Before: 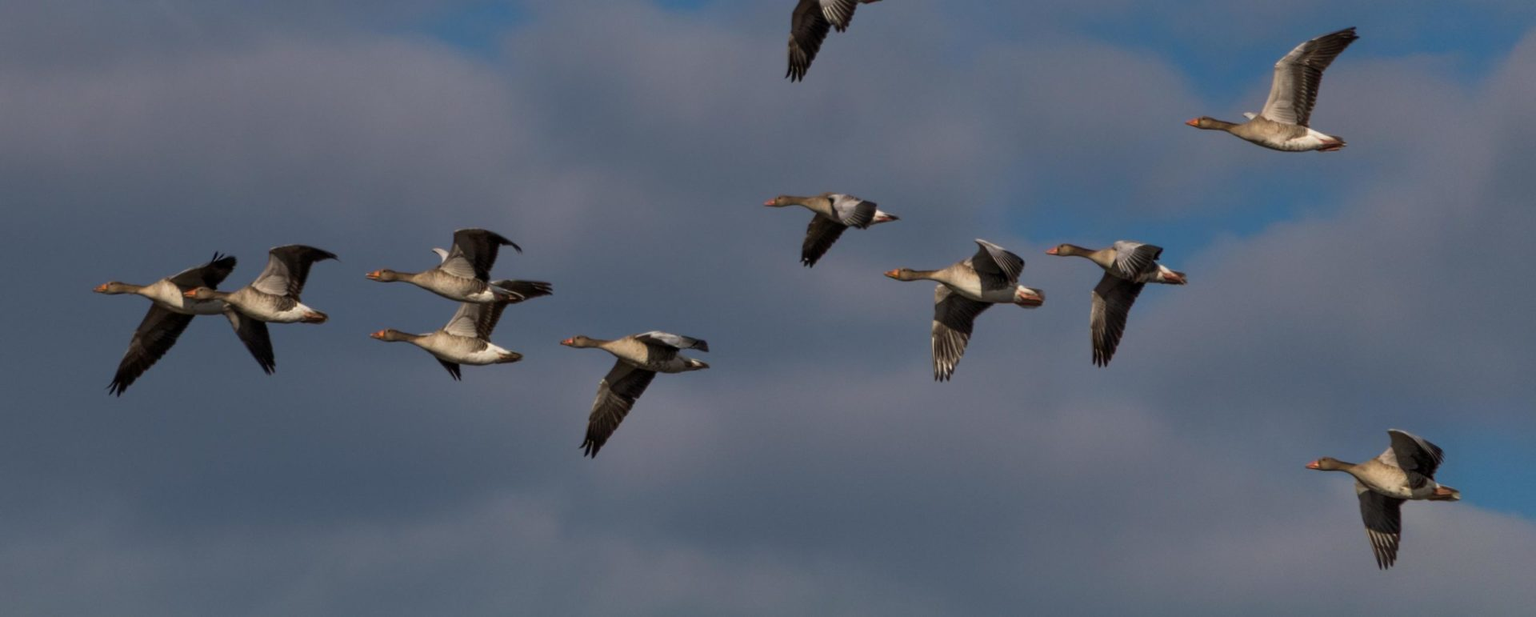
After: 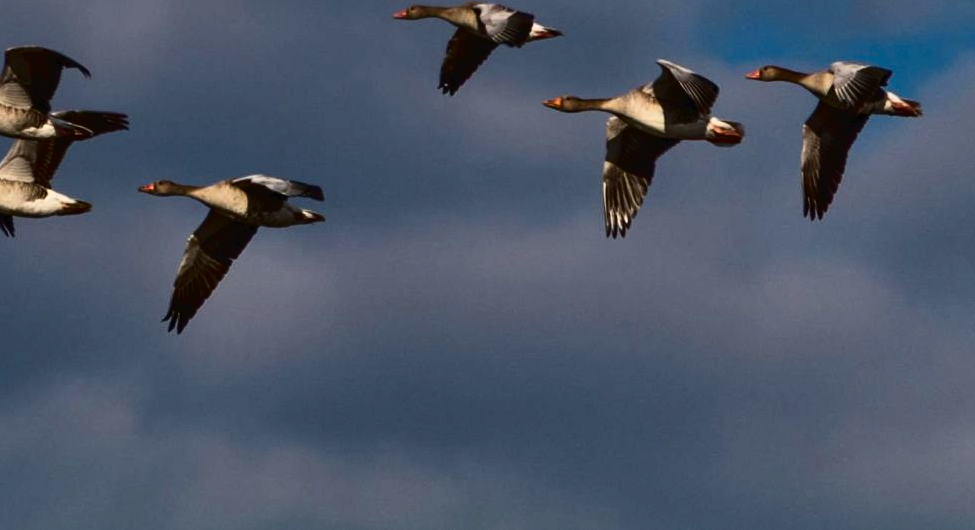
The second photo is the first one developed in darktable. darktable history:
exposure: exposure -0.011 EV, compensate exposure bias true, compensate highlight preservation false
contrast brightness saturation: contrast 0.182, saturation 0.297
sharpen: amount 0.213
crop and rotate: left 29.314%, top 31.147%, right 19.854%
tone curve: curves: ch0 [(0, 0) (0.003, 0.025) (0.011, 0.025) (0.025, 0.025) (0.044, 0.026) (0.069, 0.033) (0.1, 0.053) (0.136, 0.078) (0.177, 0.108) (0.224, 0.153) (0.277, 0.213) (0.335, 0.286) (0.399, 0.372) (0.468, 0.467) (0.543, 0.565) (0.623, 0.675) (0.709, 0.775) (0.801, 0.863) (0.898, 0.936) (1, 1)], color space Lab, independent channels, preserve colors none
